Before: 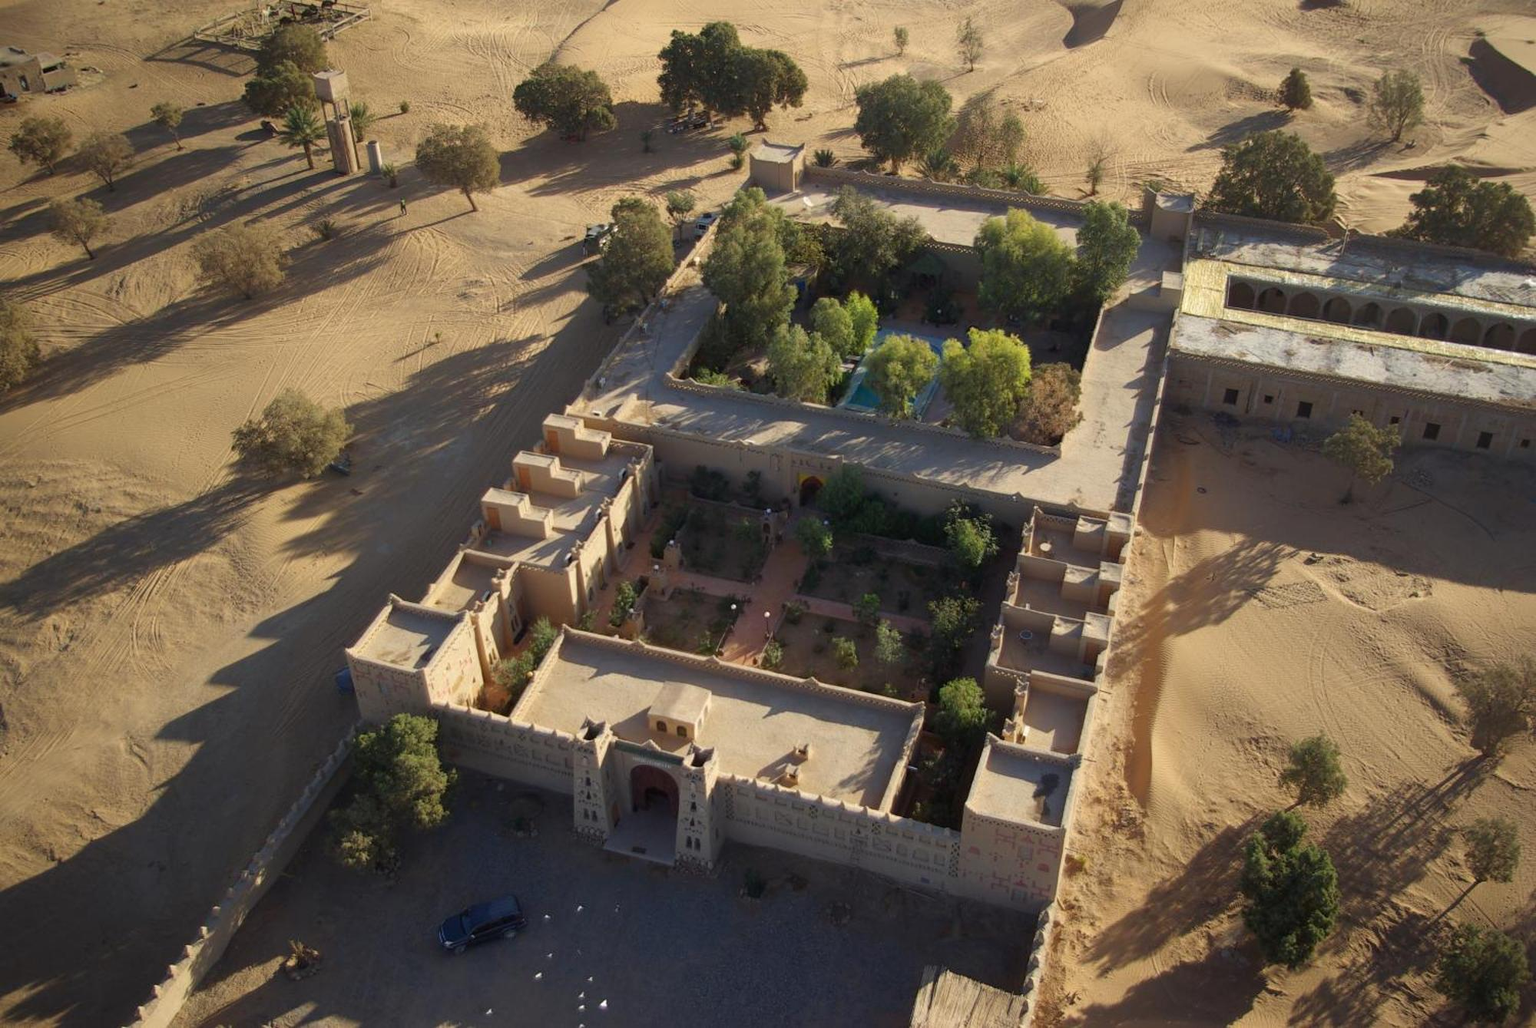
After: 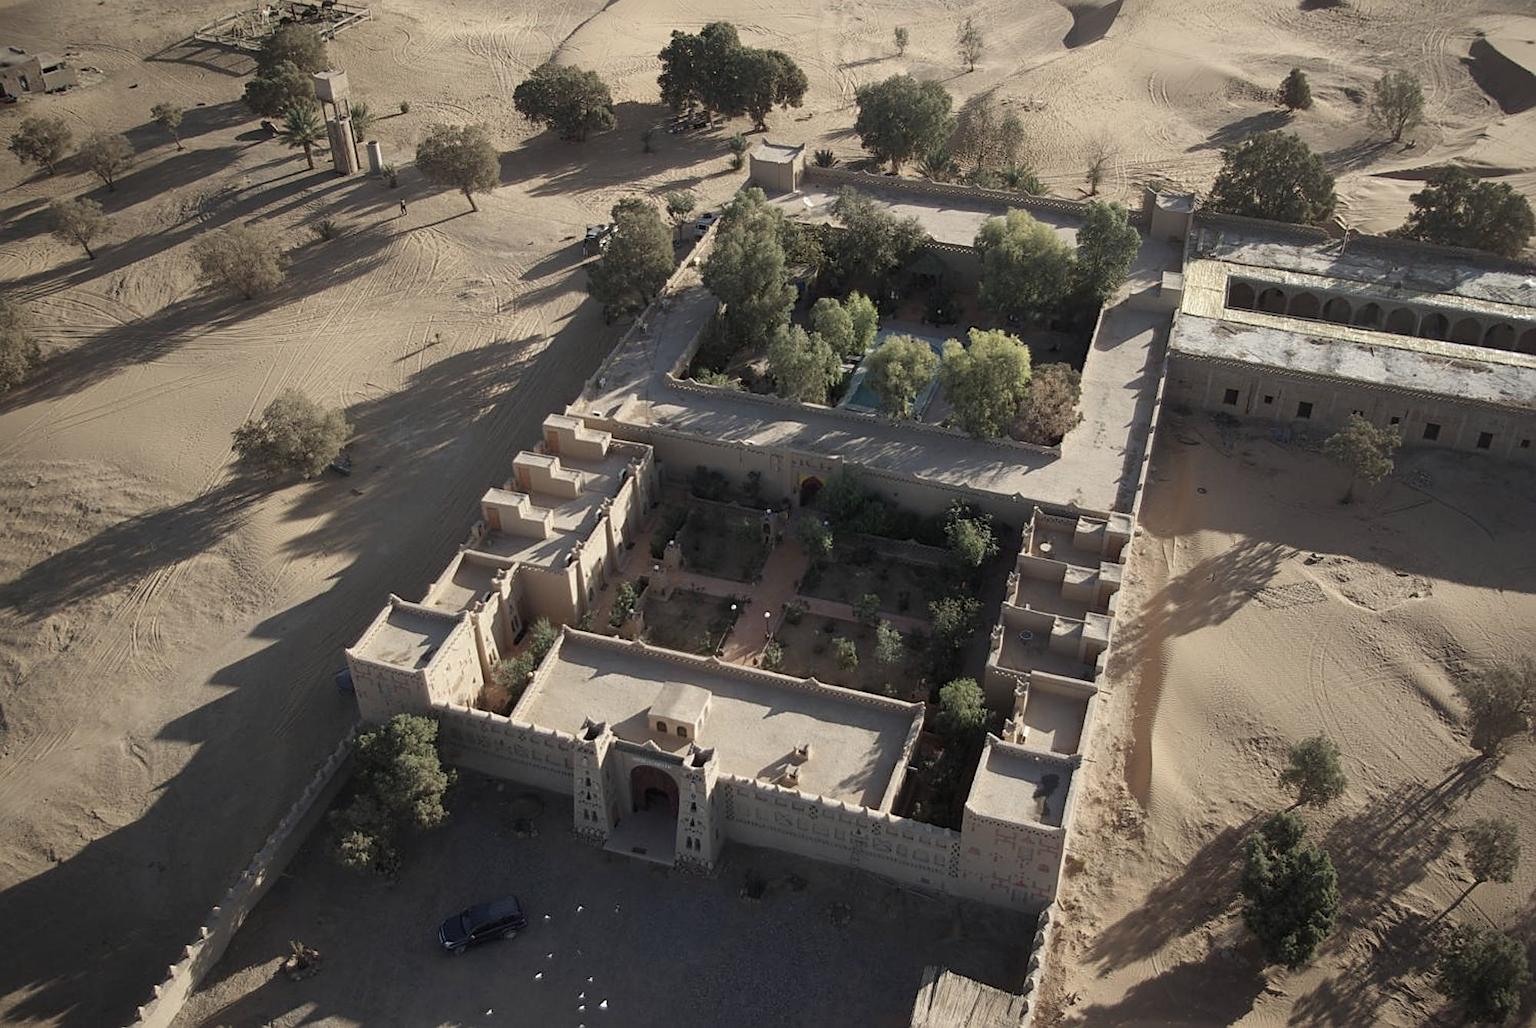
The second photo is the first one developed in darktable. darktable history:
sharpen: on, module defaults
color zones: curves: ch1 [(0, 0.292) (0.001, 0.292) (0.2, 0.264) (0.4, 0.248) (0.6, 0.248) (0.8, 0.264) (0.999, 0.292) (1, 0.292)]
